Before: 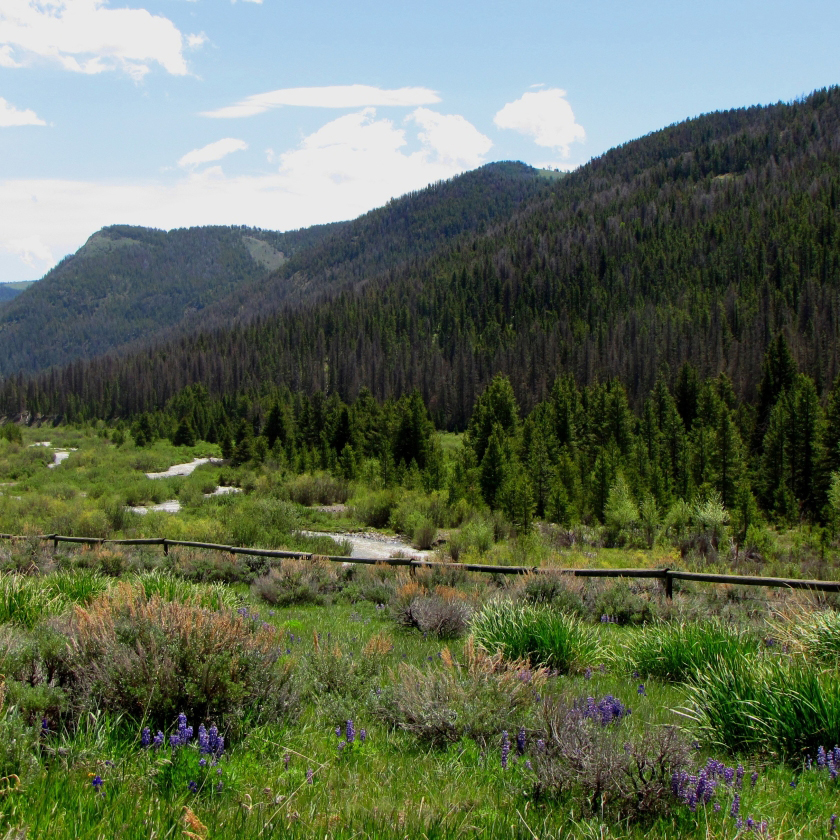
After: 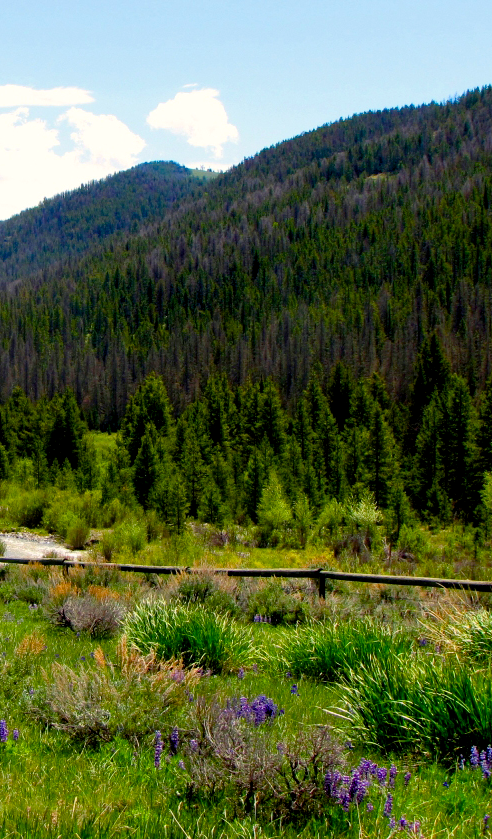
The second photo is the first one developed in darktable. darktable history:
crop: left 41.402%
exposure: exposure 0.3 EV, compensate highlight preservation false
color balance rgb: shadows lift › chroma 1%, shadows lift › hue 240.84°, highlights gain › chroma 2%, highlights gain › hue 73.2°, global offset › luminance -0.5%, perceptual saturation grading › global saturation 20%, perceptual saturation grading › highlights -25%, perceptual saturation grading › shadows 50%, global vibrance 25.26%
